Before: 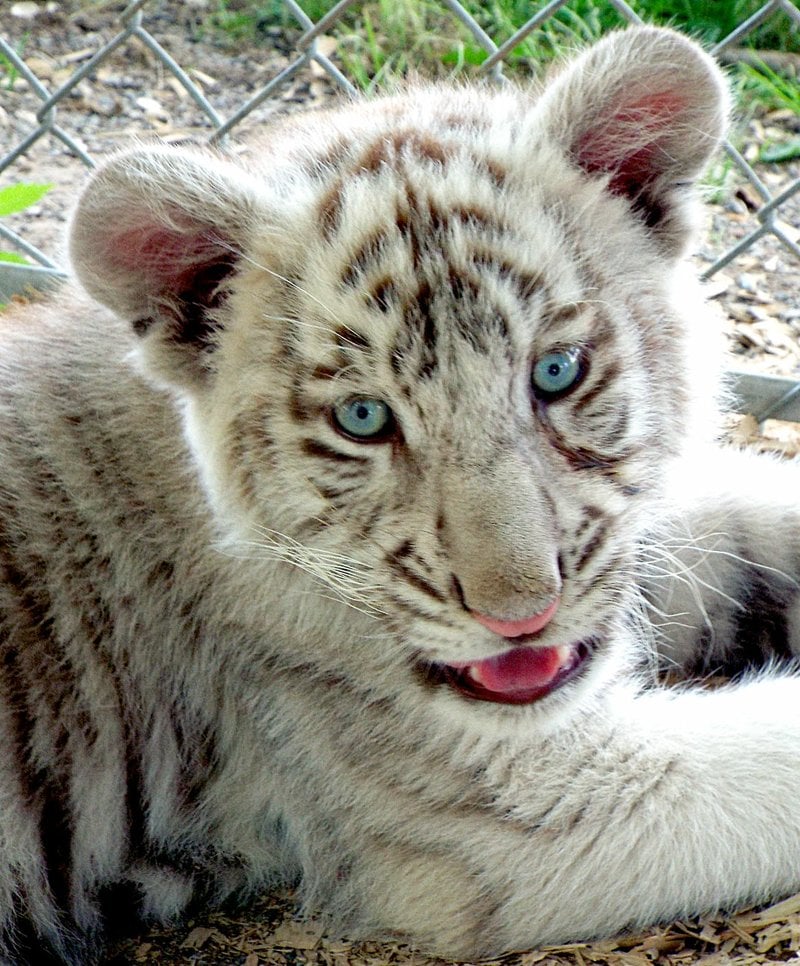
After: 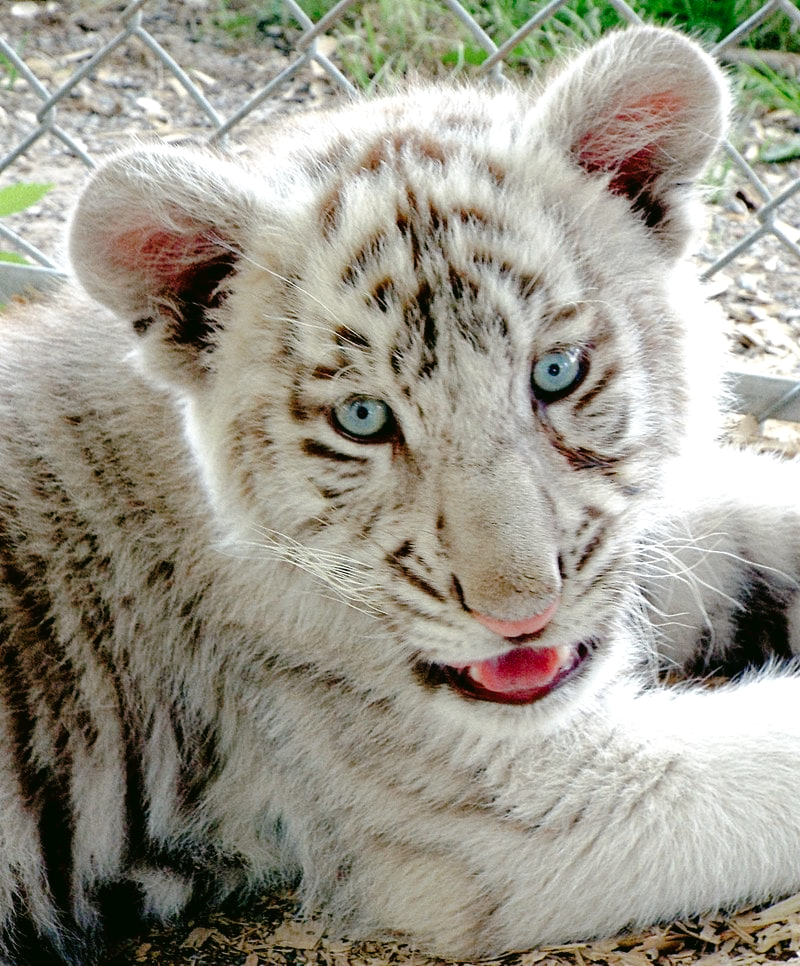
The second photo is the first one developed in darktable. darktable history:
tone curve: curves: ch0 [(0, 0) (0.003, 0.021) (0.011, 0.021) (0.025, 0.021) (0.044, 0.033) (0.069, 0.053) (0.1, 0.08) (0.136, 0.114) (0.177, 0.171) (0.224, 0.246) (0.277, 0.332) (0.335, 0.424) (0.399, 0.496) (0.468, 0.561) (0.543, 0.627) (0.623, 0.685) (0.709, 0.741) (0.801, 0.813) (0.898, 0.902) (1, 1)], preserve colors none
color look up table: target L [91.12, 90.51, 84.16, 88.15, 67.76, 62.57, 68.54, 52.4, 55.47, 40.87, 33.34, 28.02, 10.64, 200.81, 102.91, 82.54, 79.87, 71.16, 63.01, 63.28, 53.47, 46, 38.47, 38.29, 29.64, 17.47, 15.26, 86.64, 82.88, 80.1, 71.45, 72.54, 72.09, 57.84, 55.3, 50.35, 49.29, 57.41, 46.11, 43.75, 22.74, 24.14, 4.224, 93.89, 87.24, 75.81, 72.88, 52.91, 41.37], target a [-16.34, -8.519, -38.83, -38.19, -34.72, -60.11, -43.55, -30.74, -18.04, -39.91, -19.46, -22.47, -11.73, 0, 0, 17.7, 9.004, 28.85, 51.3, 9.421, 79.75, 36.06, 62.78, 39.73, 5.389, 27.4, 21.59, 20.15, 4.984, 5.398, 43.66, 14.42, 50.46, 62.34, 19.7, 13.23, 47, 17.36, -1.062, 44.59, 11.1, 21.26, 2.908, -17.33, -38.93, -19.23, -23.54, -29.72, -9.114], target b [65.69, 32.44, 53.09, 14.62, 32.96, 55.22, 9.576, 48.93, 10.79, 36.04, 28.69, 18.5, 9.953, -0.001, -0.002, 11.83, 82.67, 59.59, 51.52, 24.35, 25.11, 21.96, 31.71, 39.53, 13.66, 25.9, 6.558, -15.68, -19.21, -3.24, 0.624, -35.31, -34.55, -20.94, -33.02, -9.51, 1.888, -60.44, -45.01, -52.72, -29.27, -62.38, -9.347, 1.437, -8.558, -27.98, -13.54, -5.76, -21.96], num patches 49
